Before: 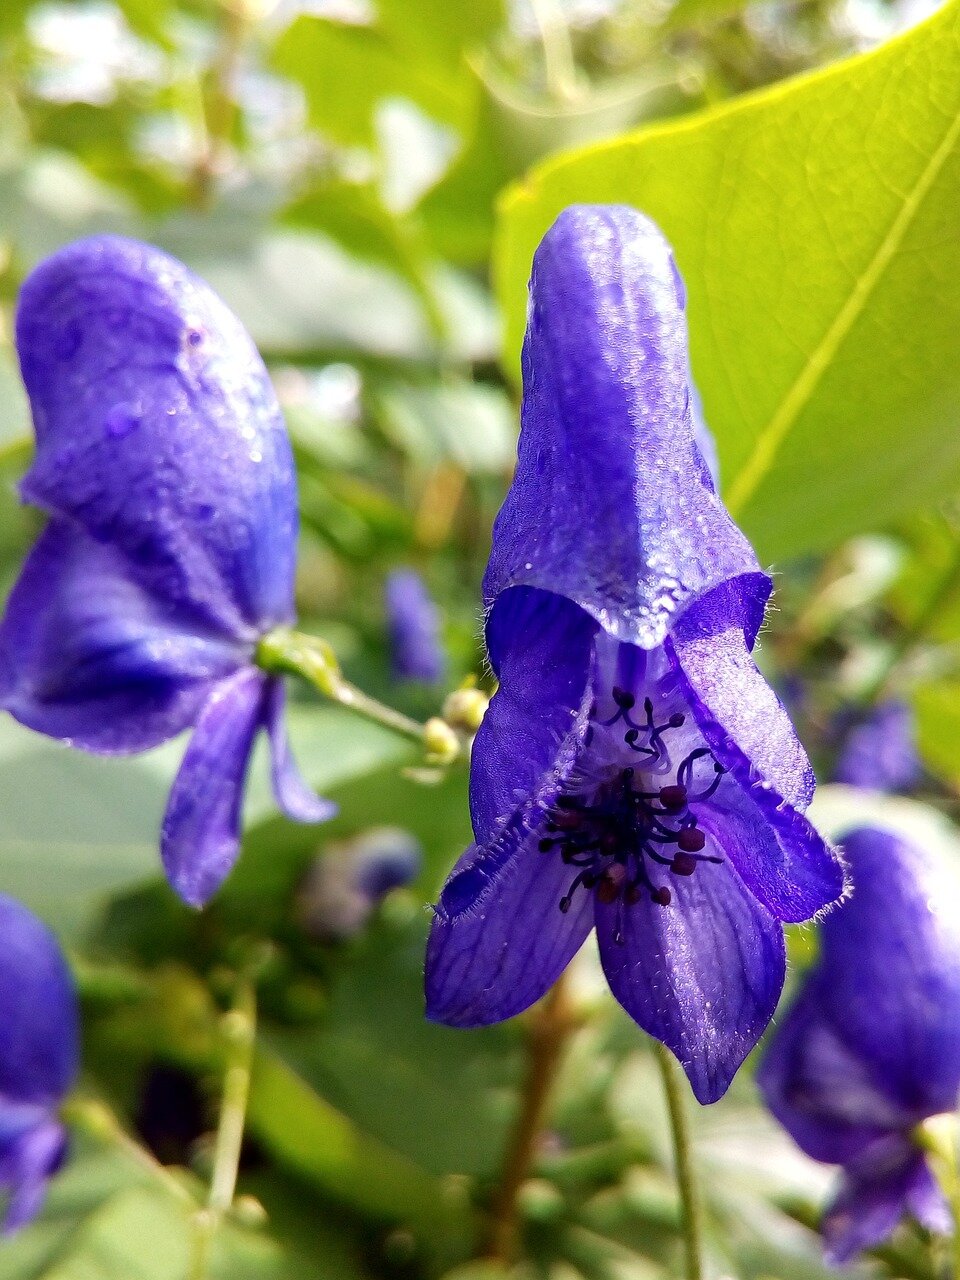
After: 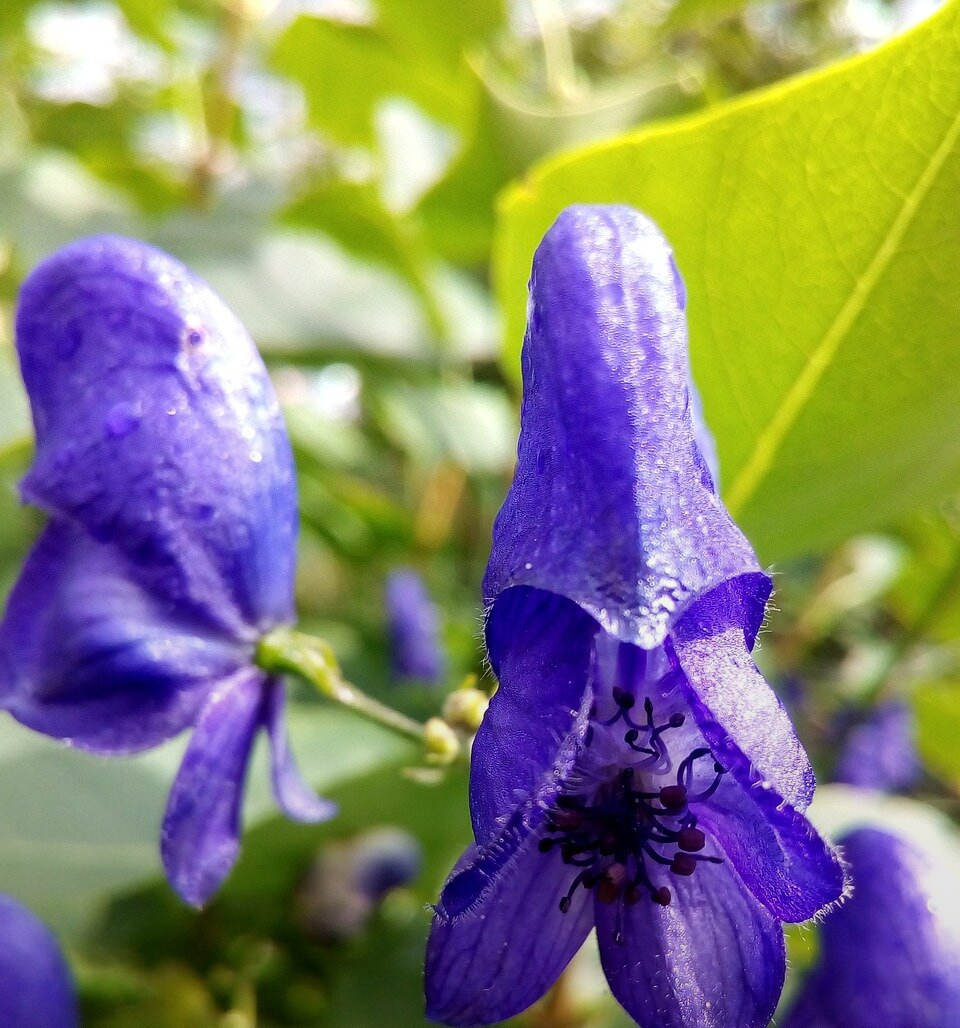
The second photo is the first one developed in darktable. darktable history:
crop: bottom 19.644%
graduated density: rotation -180°, offset 24.95
